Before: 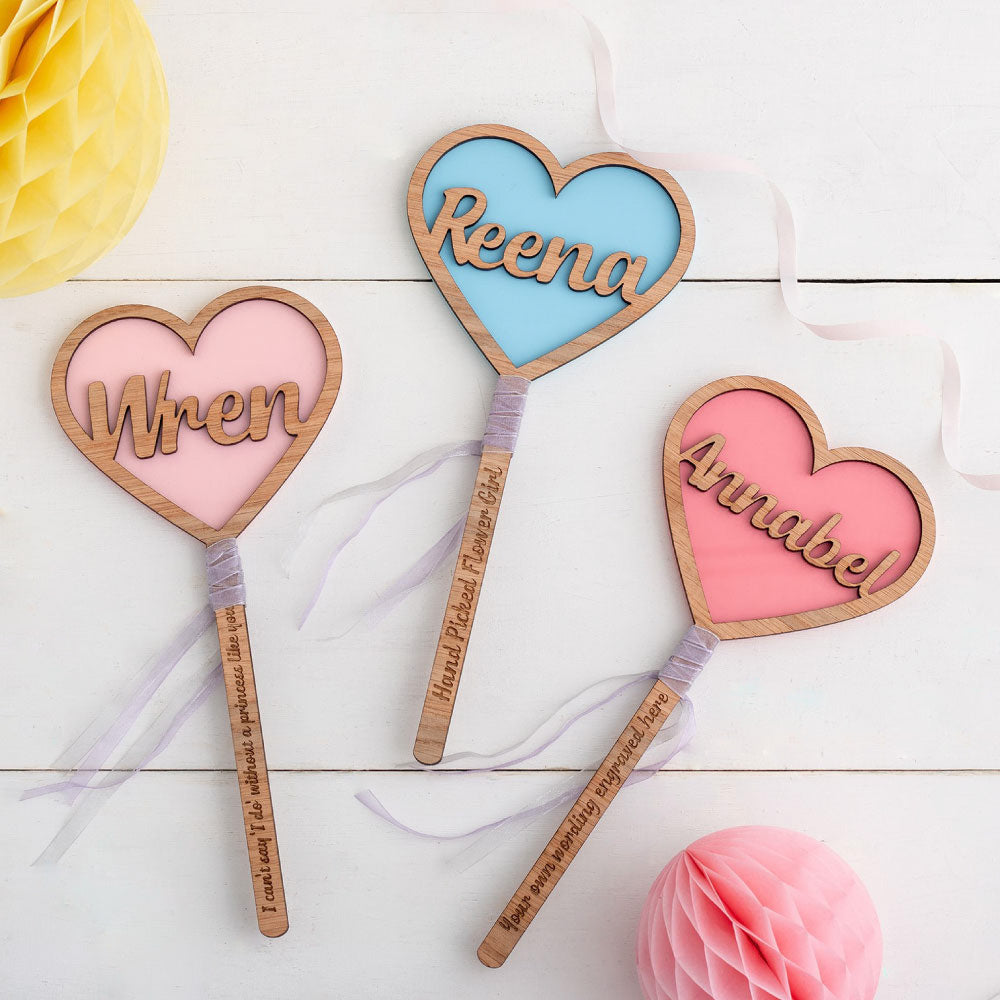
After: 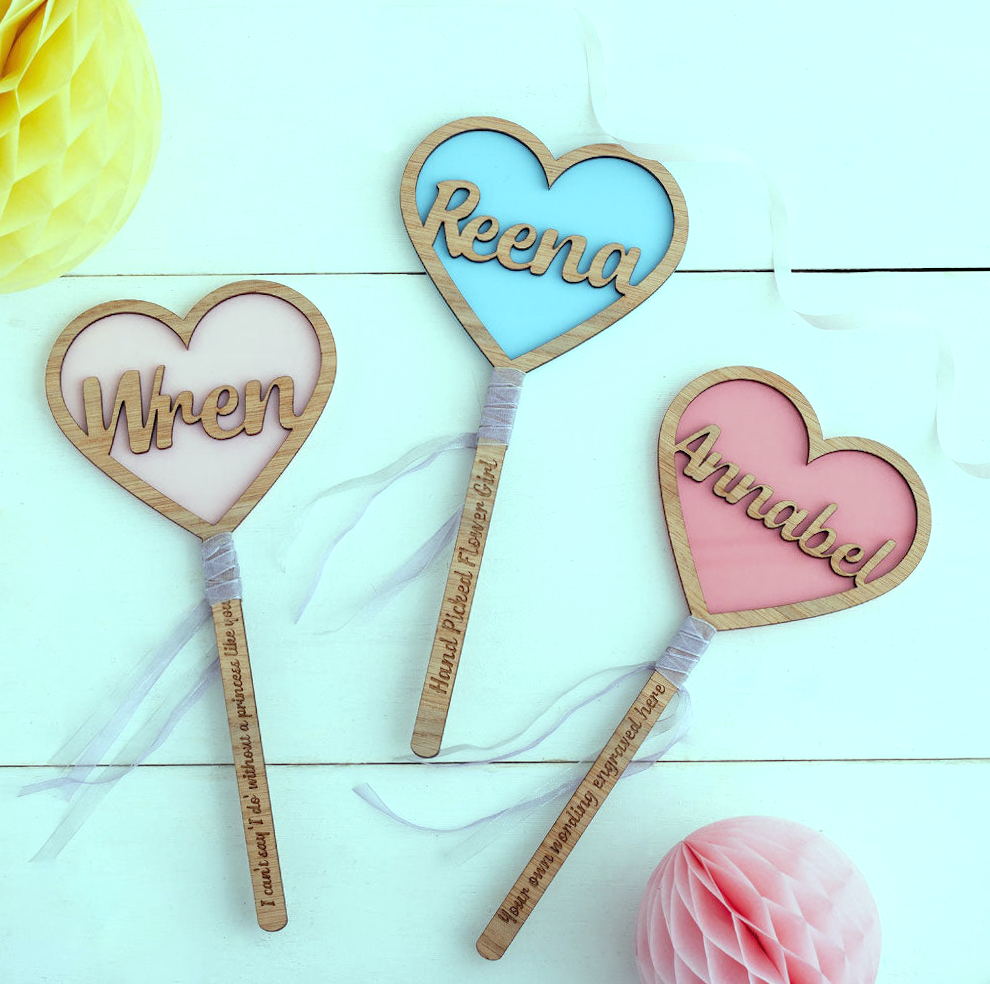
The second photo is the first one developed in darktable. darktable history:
rotate and perspective: rotation -0.45°, automatic cropping original format, crop left 0.008, crop right 0.992, crop top 0.012, crop bottom 0.988
color balance: mode lift, gamma, gain (sRGB), lift [0.997, 0.979, 1.021, 1.011], gamma [1, 1.084, 0.916, 0.998], gain [1, 0.87, 1.13, 1.101], contrast 4.55%, contrast fulcrum 38.24%, output saturation 104.09%
